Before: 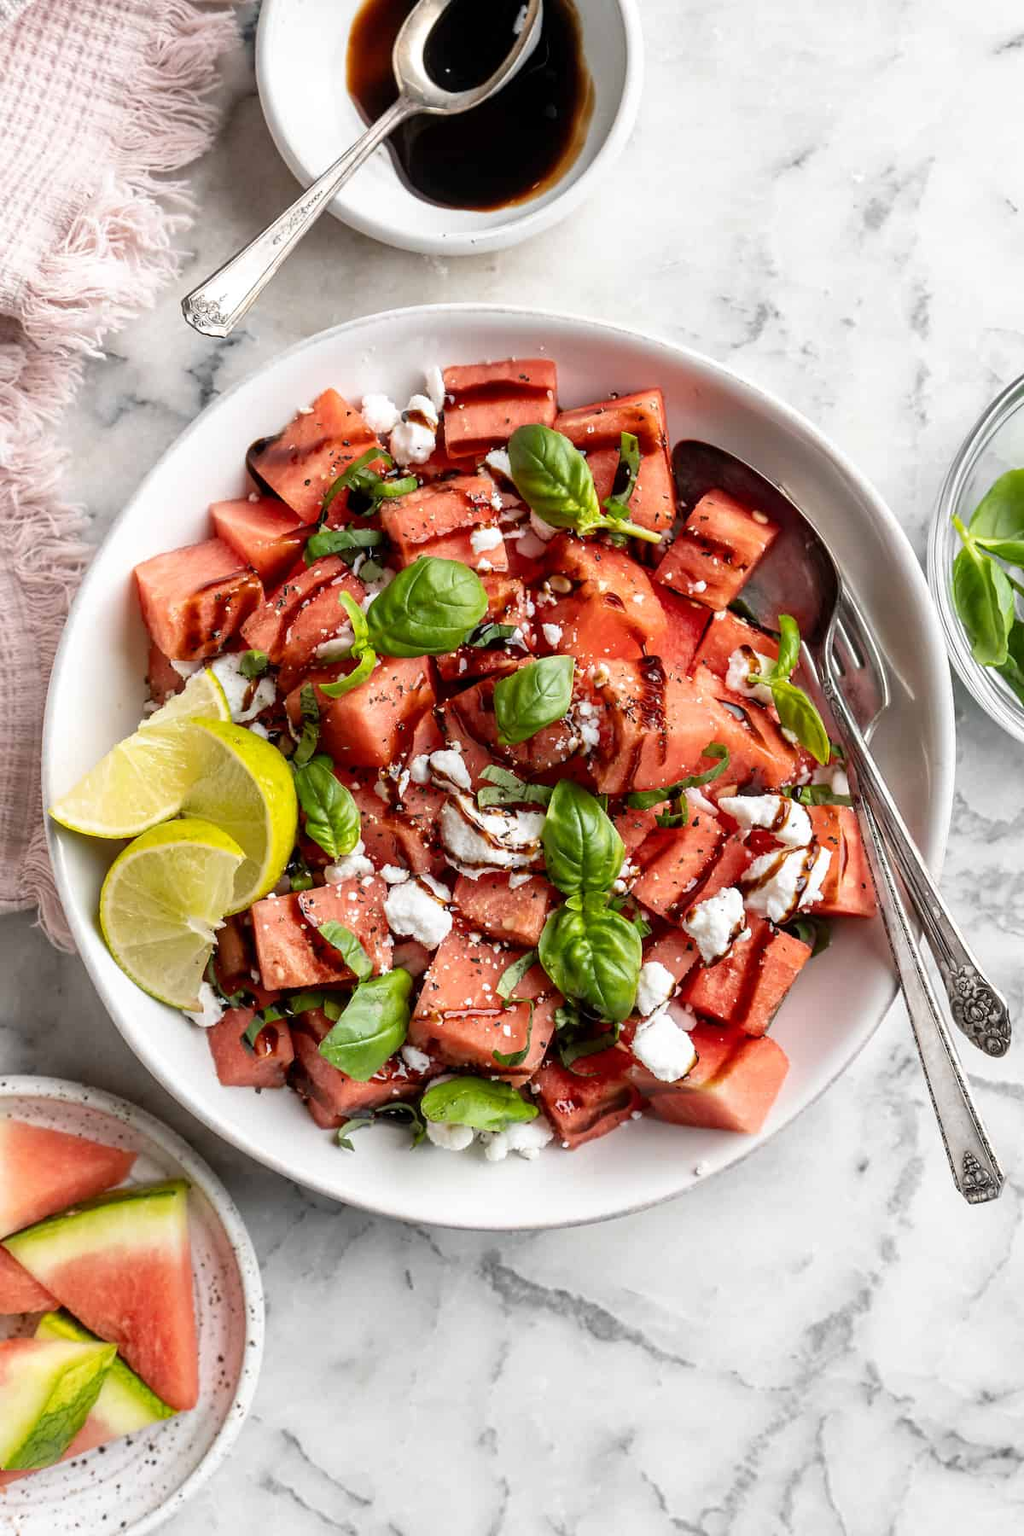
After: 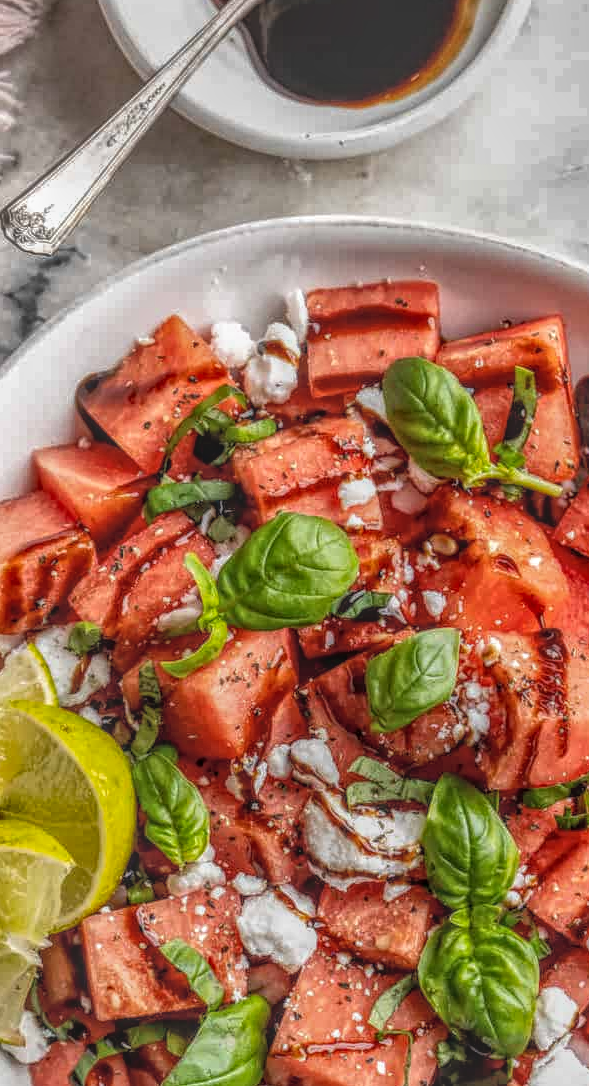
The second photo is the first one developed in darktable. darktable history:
shadows and highlights: white point adjustment 0.127, highlights -70.78, soften with gaussian
local contrast: highlights 20%, shadows 26%, detail 200%, midtone range 0.2
crop: left 17.828%, top 7.781%, right 33.026%, bottom 31.886%
